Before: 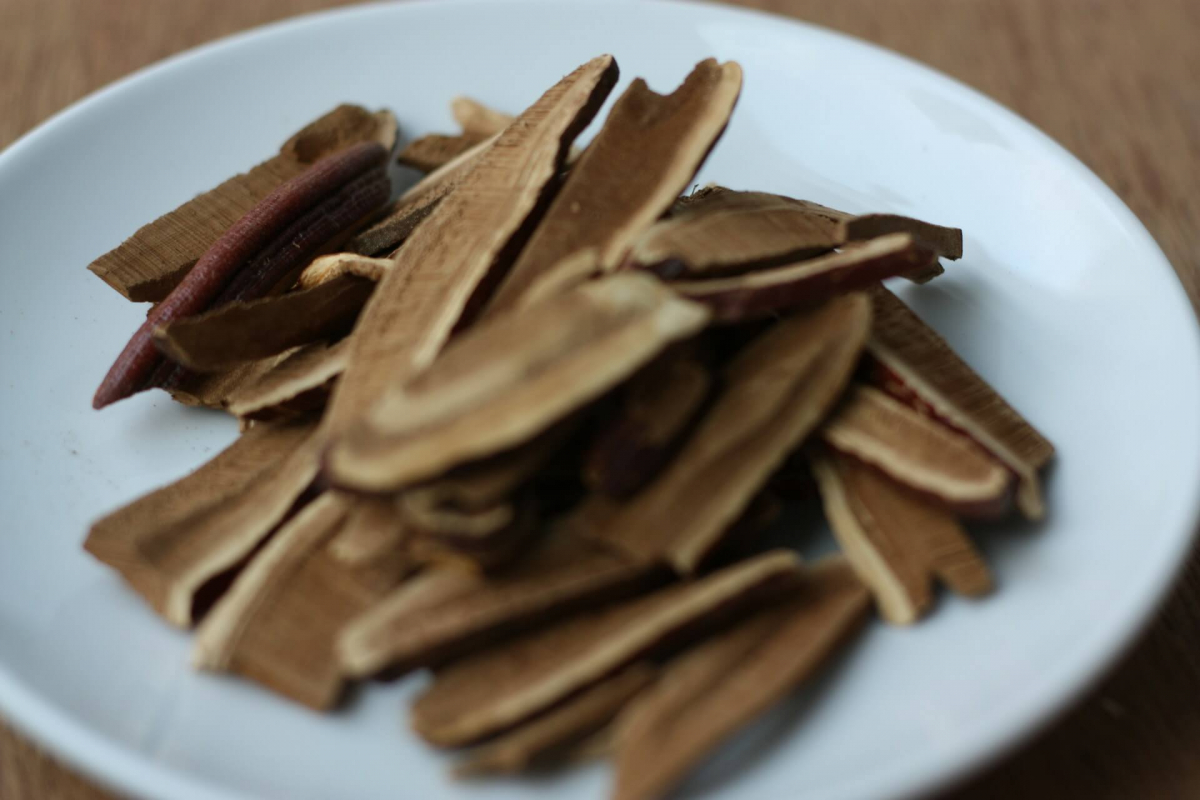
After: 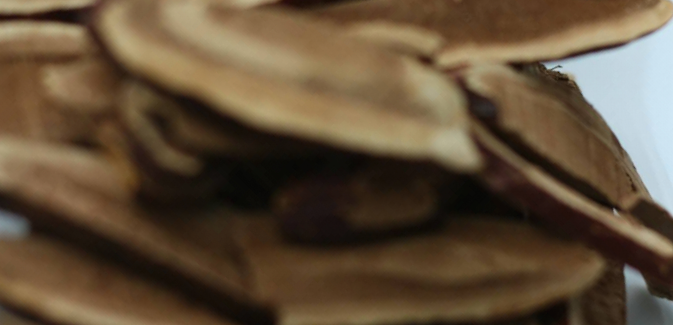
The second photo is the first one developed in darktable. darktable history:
exposure: black level correction -0.001, exposure 0.08 EV, compensate highlight preservation false
crop and rotate: angle -44.45°, top 16.538%, right 0.939%, bottom 11.699%
